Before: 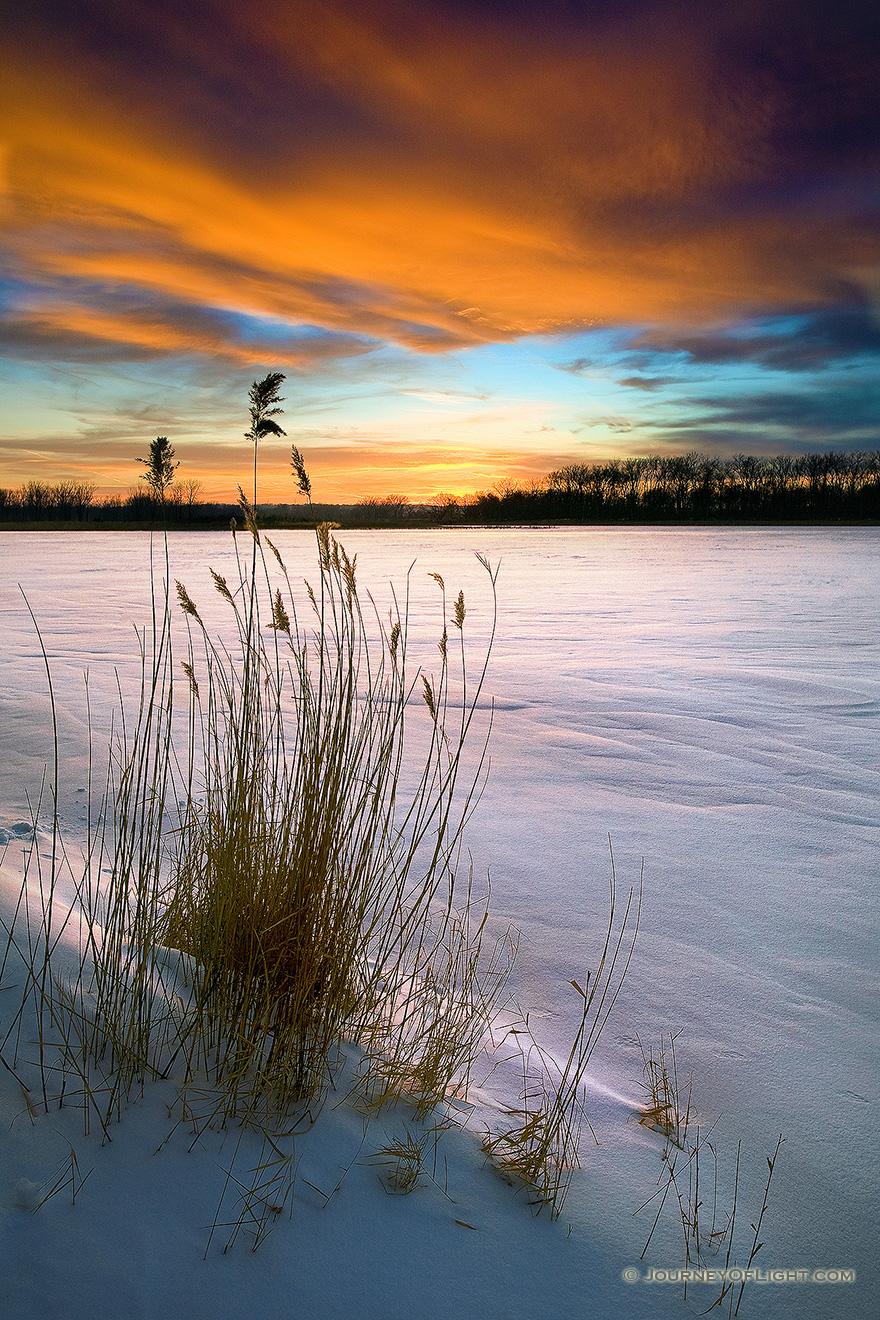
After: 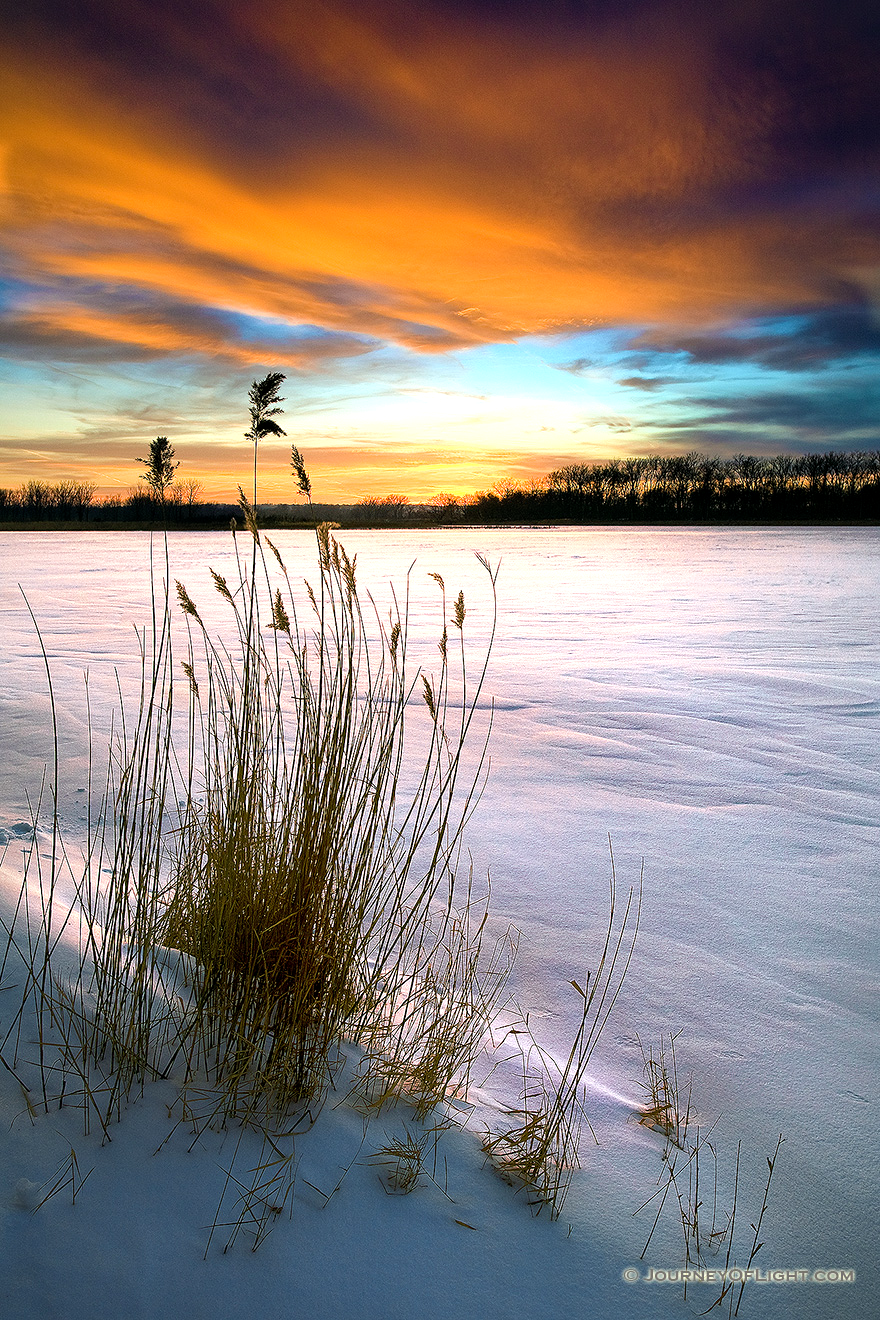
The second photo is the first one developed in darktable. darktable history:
contrast equalizer: octaves 7, y [[0.6 ×6], [0.55 ×6], [0 ×6], [0 ×6], [0 ×6]], mix 0.157
tone equalizer: -8 EV -0.386 EV, -7 EV -0.407 EV, -6 EV -0.344 EV, -5 EV -0.236 EV, -3 EV 0.204 EV, -2 EV 0.349 EV, -1 EV 0.363 EV, +0 EV 0.416 EV
